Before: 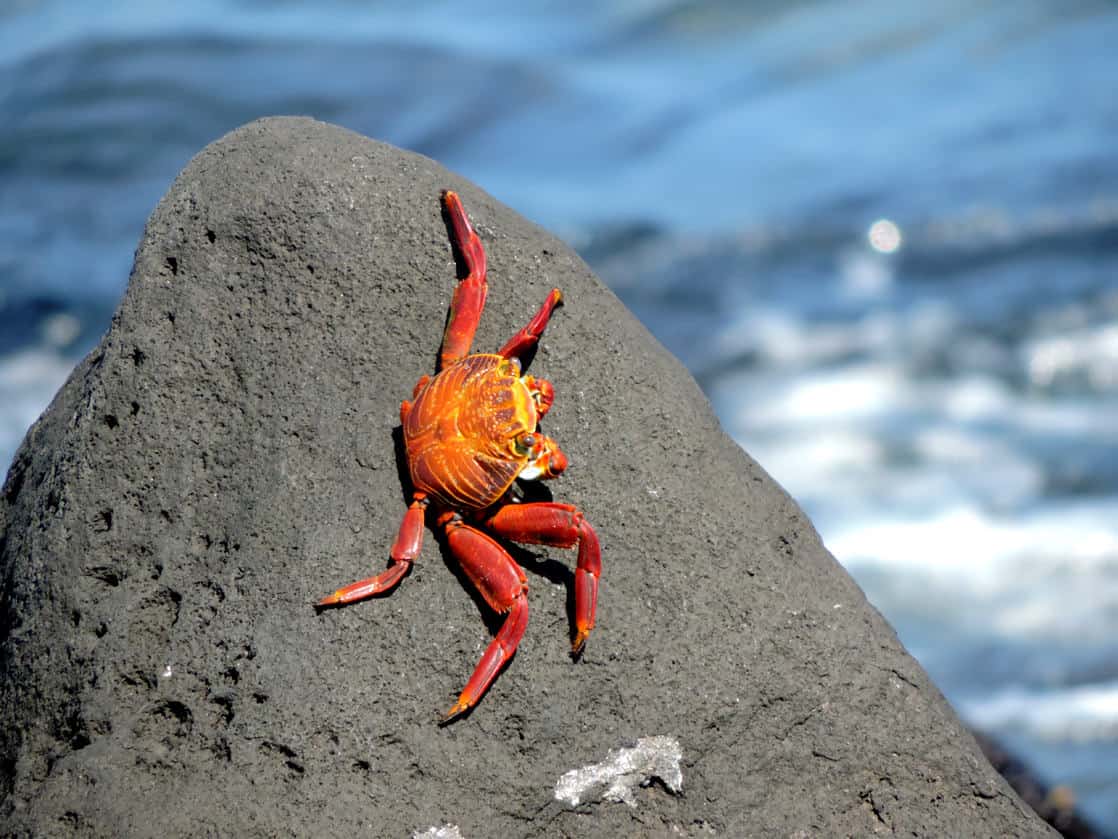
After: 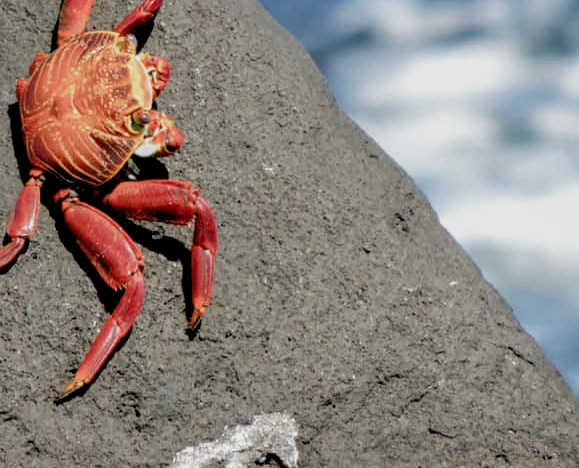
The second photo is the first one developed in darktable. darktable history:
filmic rgb: black relative exposure -7.65 EV, white relative exposure 4.56 EV, threshold 3.06 EV, hardness 3.61, preserve chrominance RGB euclidean norm (legacy), color science v4 (2020), iterations of high-quality reconstruction 0, enable highlight reconstruction true
velvia: on, module defaults
crop: left 34.435%, top 38.603%, right 13.696%, bottom 5.277%
local contrast: on, module defaults
